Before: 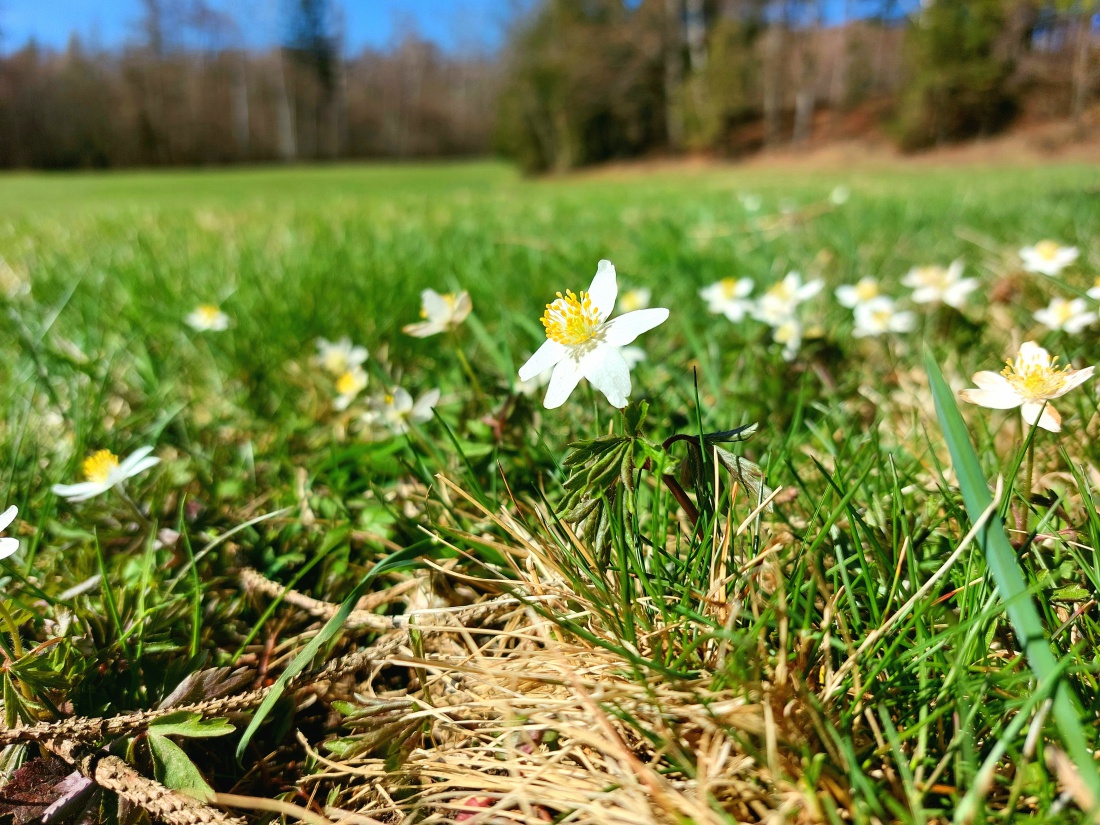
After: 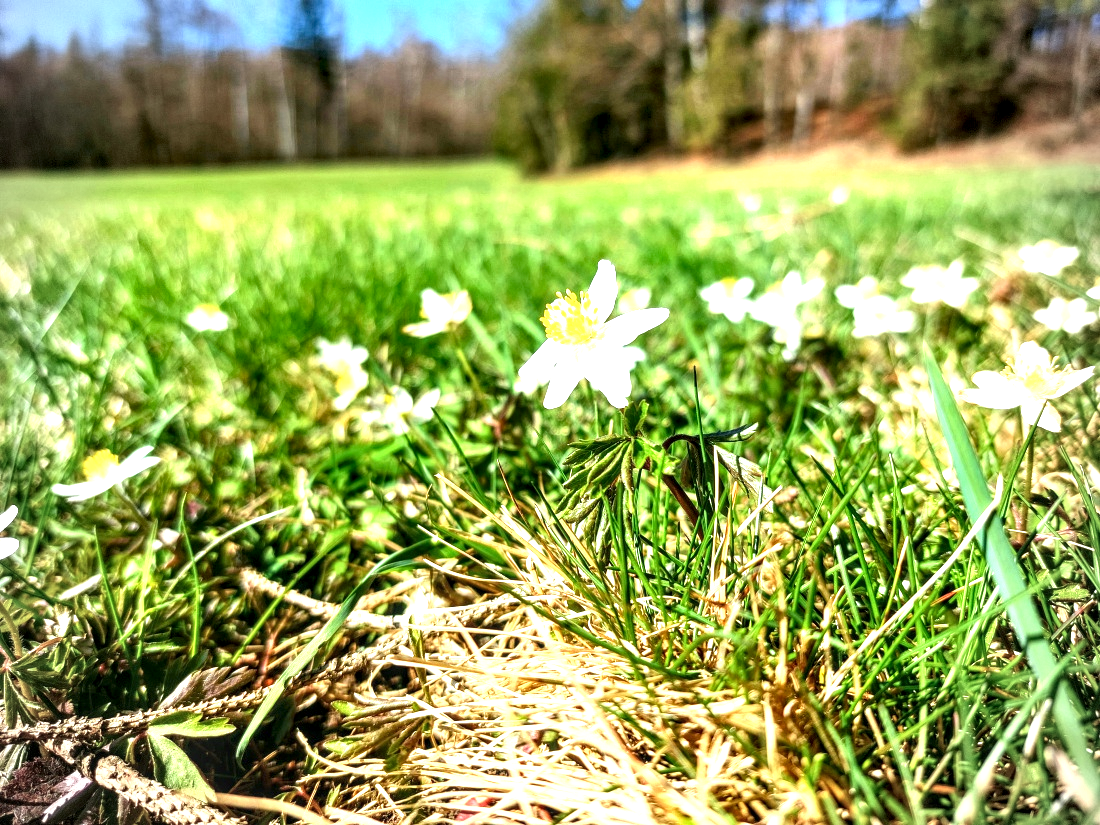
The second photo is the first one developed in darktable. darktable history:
vignetting: fall-off start 79.88%
local contrast: highlights 60%, shadows 60%, detail 160%
exposure: black level correction 0, exposure 1.1 EV, compensate exposure bias true, compensate highlight preservation false
